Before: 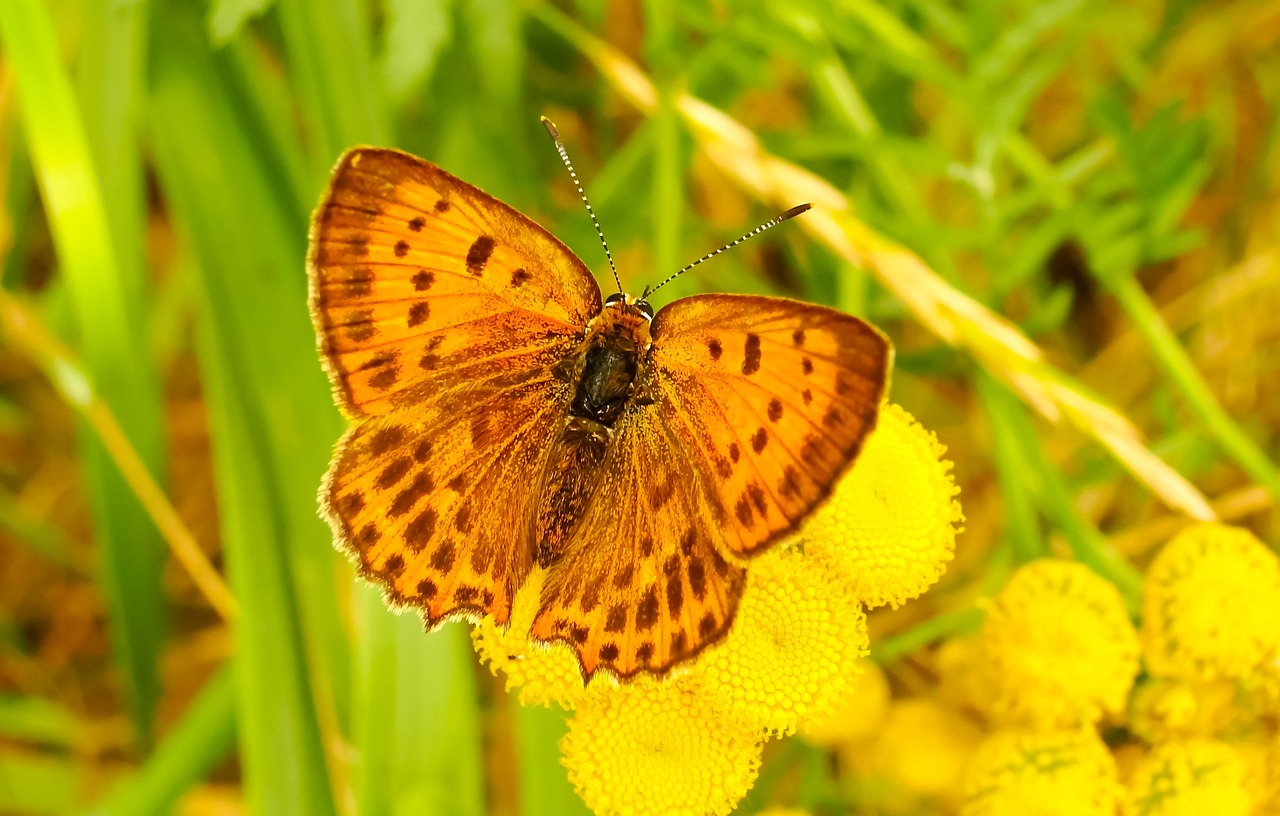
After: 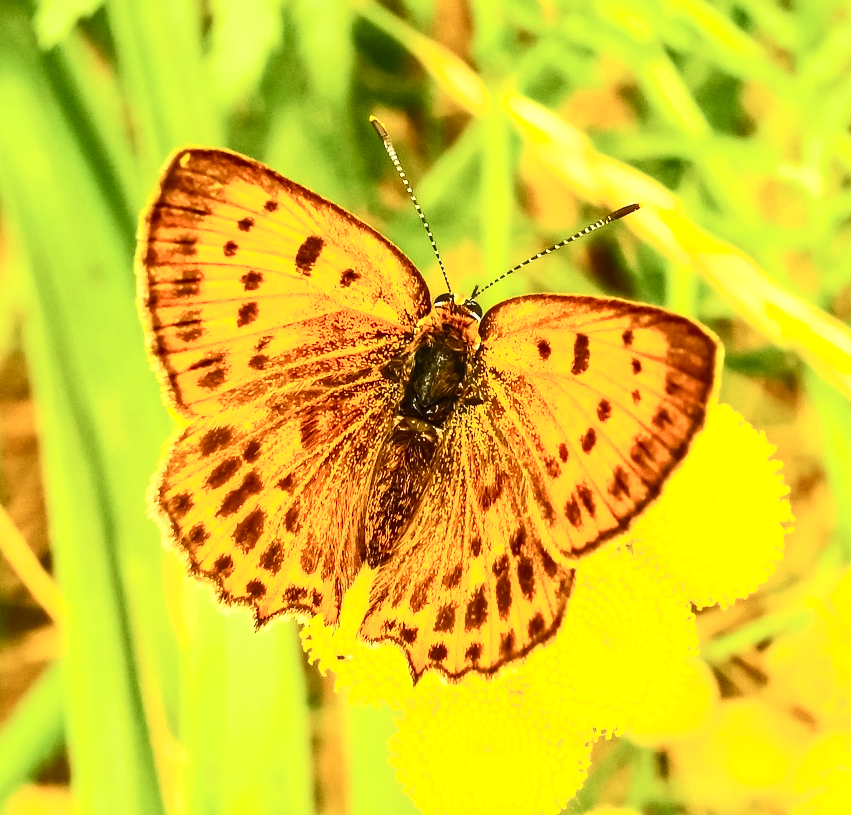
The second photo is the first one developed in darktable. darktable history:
crop and rotate: left 13.372%, right 20.066%
contrast brightness saturation: contrast 0.609, brightness 0.346, saturation 0.149
local contrast: on, module defaults
